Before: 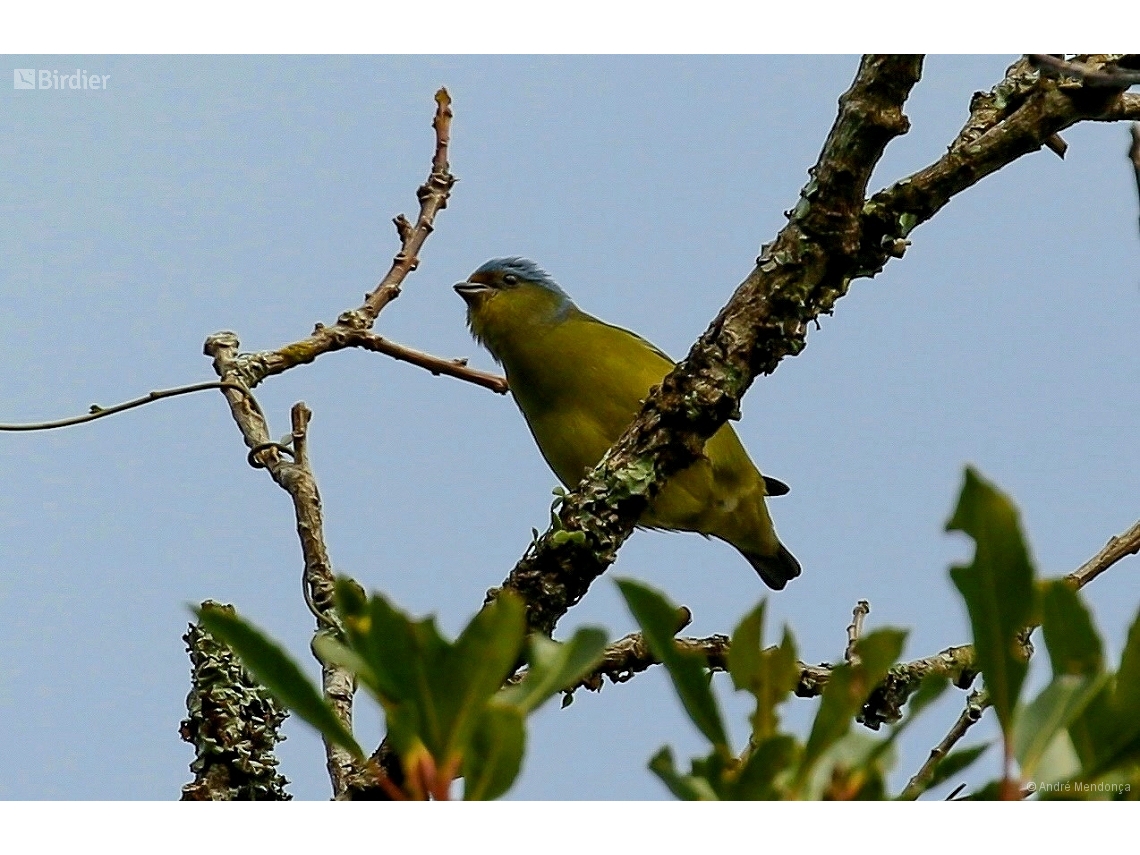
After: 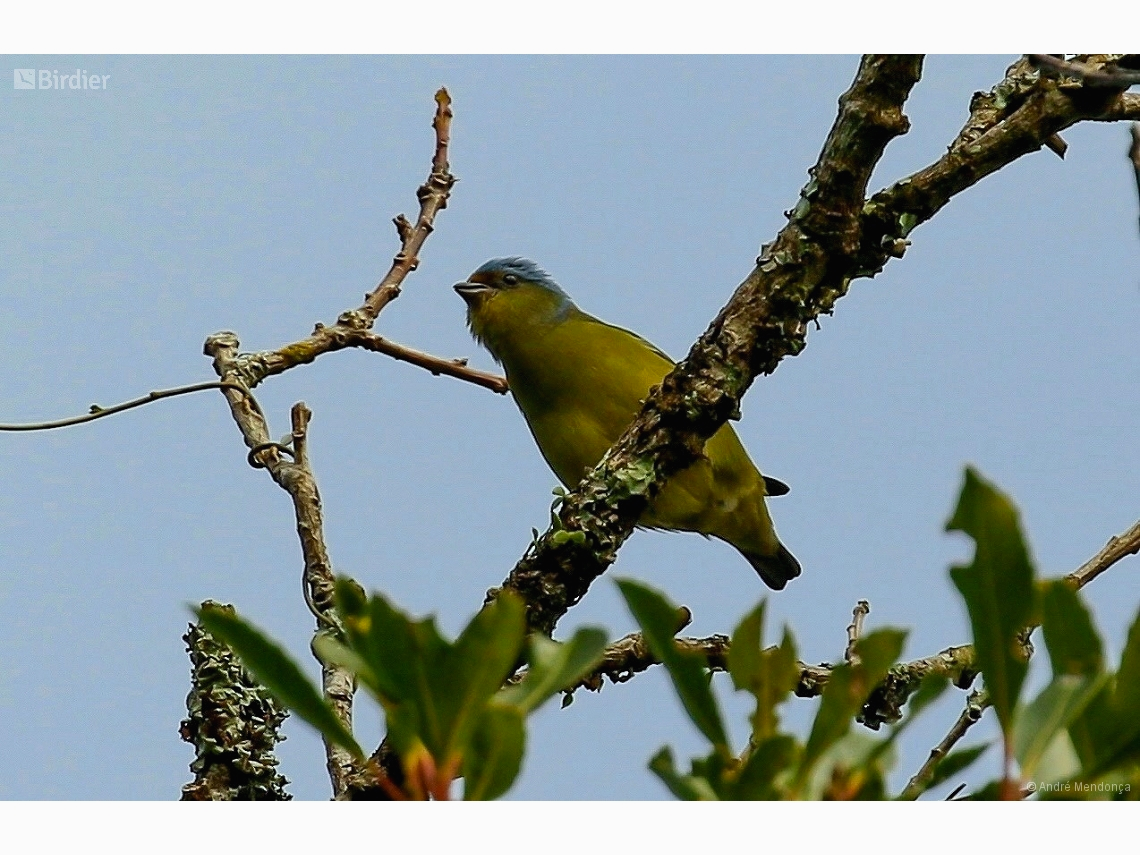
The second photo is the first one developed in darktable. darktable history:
contrast brightness saturation: contrast -0.025, brightness -0.007, saturation 0.036
